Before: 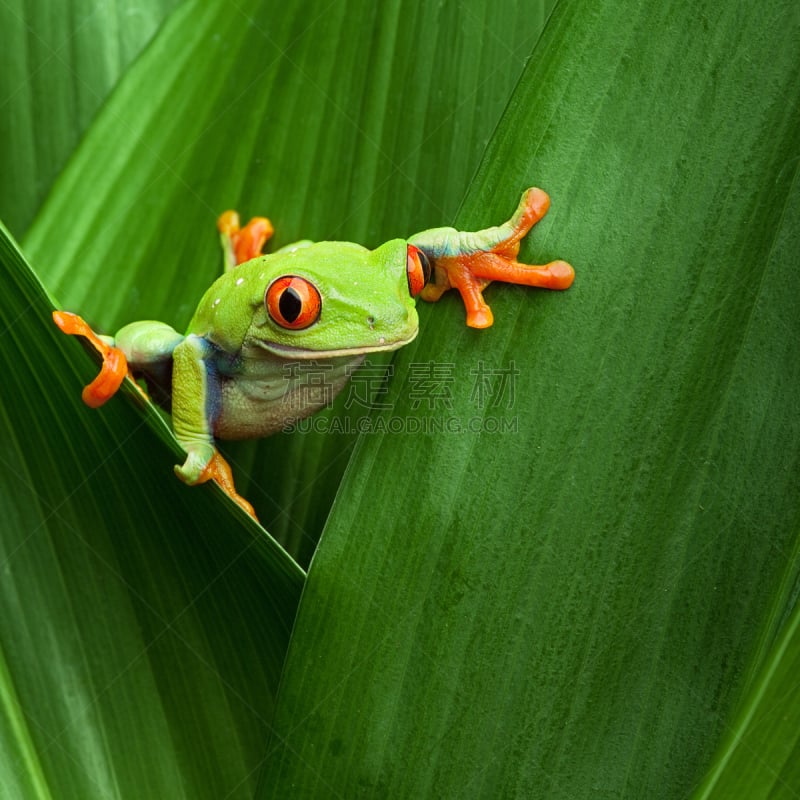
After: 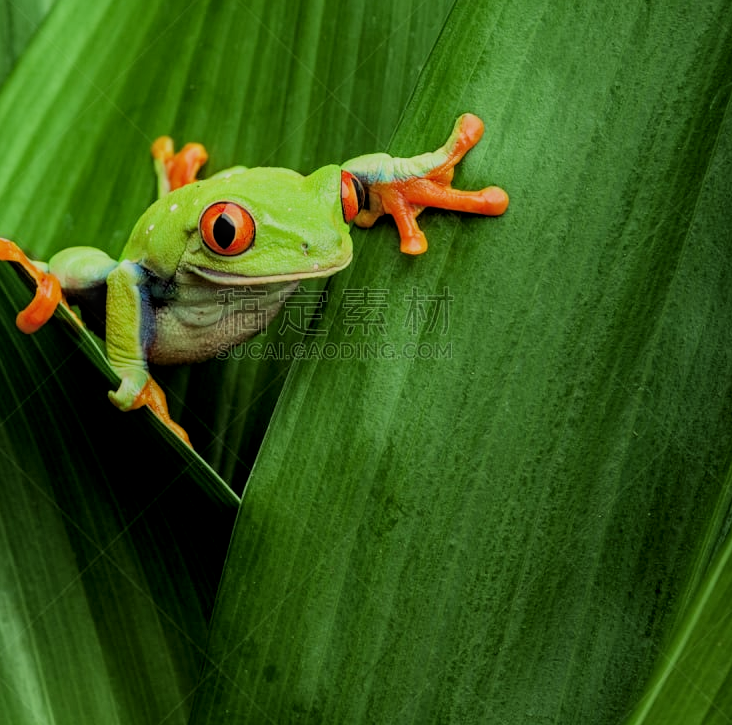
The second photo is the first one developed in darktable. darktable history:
local contrast: on, module defaults
filmic rgb: black relative exposure -6.13 EV, white relative exposure 6.96 EV, hardness 2.26, color science v6 (2022), iterations of high-quality reconstruction 0
crop and rotate: left 8.466%, top 9.355%
